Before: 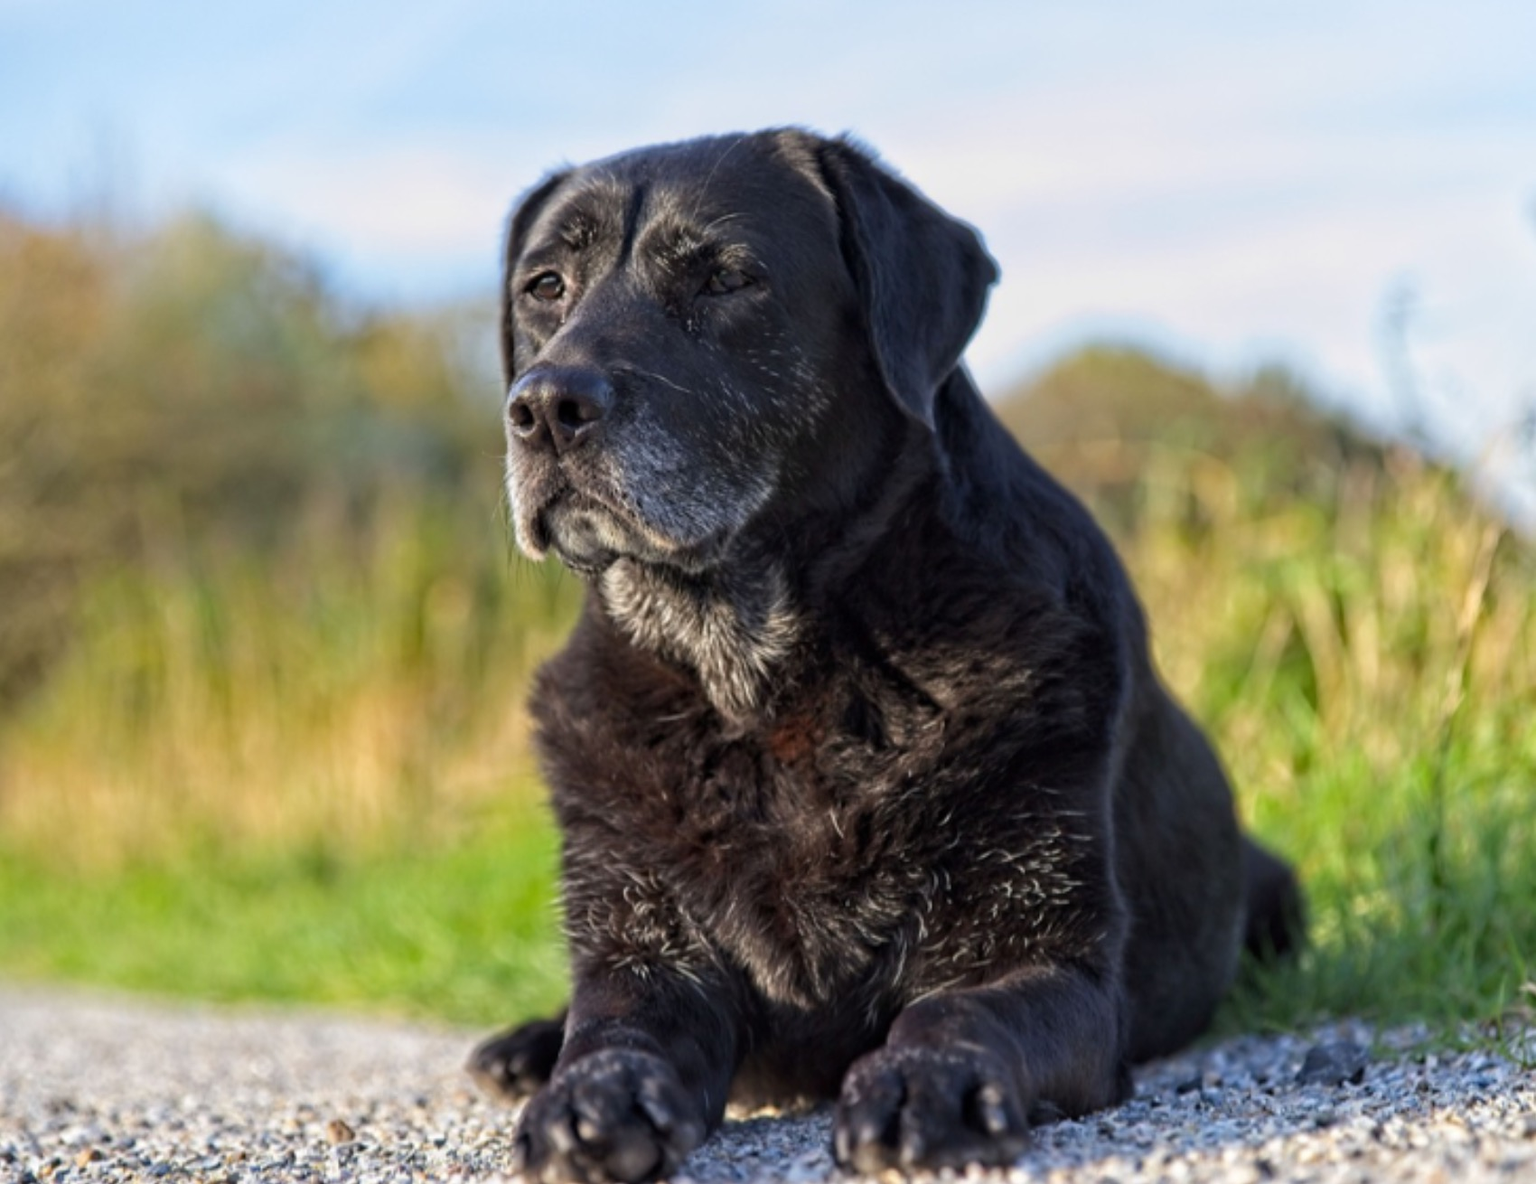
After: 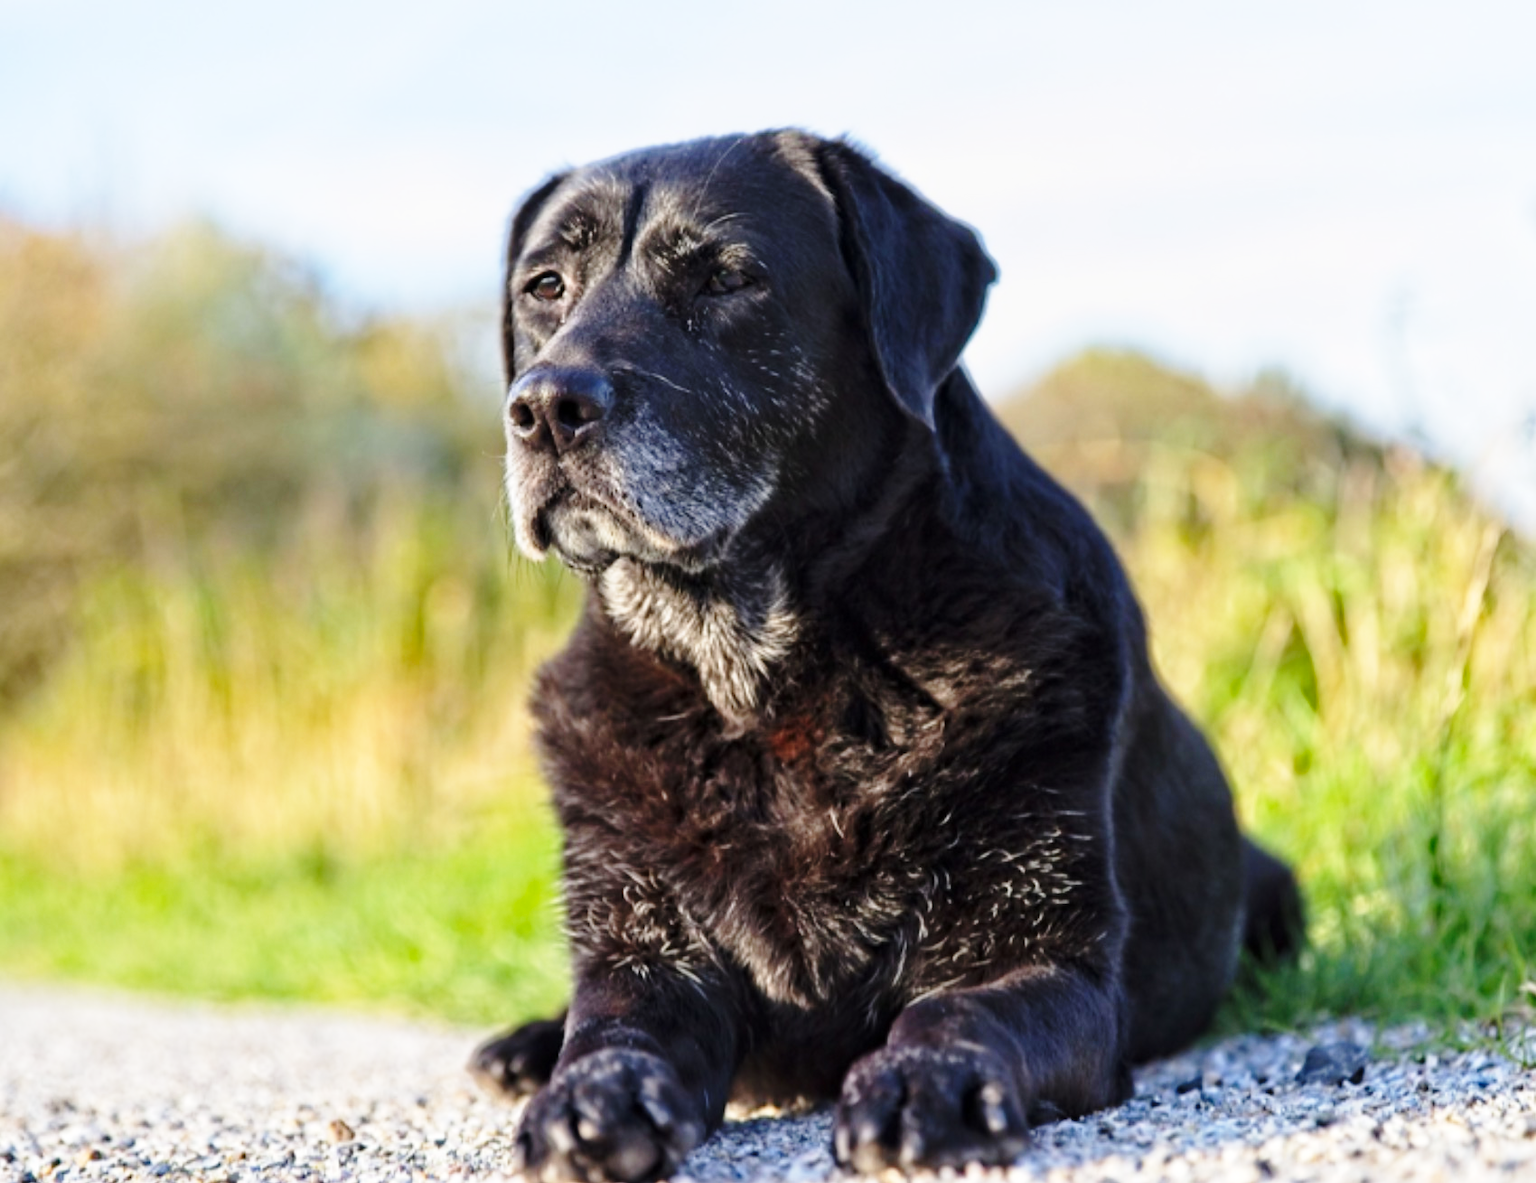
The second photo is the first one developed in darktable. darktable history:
local contrast: mode bilateral grid, contrast 20, coarseness 51, detail 102%, midtone range 0.2
base curve: curves: ch0 [(0, 0) (0.028, 0.03) (0.121, 0.232) (0.46, 0.748) (0.859, 0.968) (1, 1)], preserve colors none
